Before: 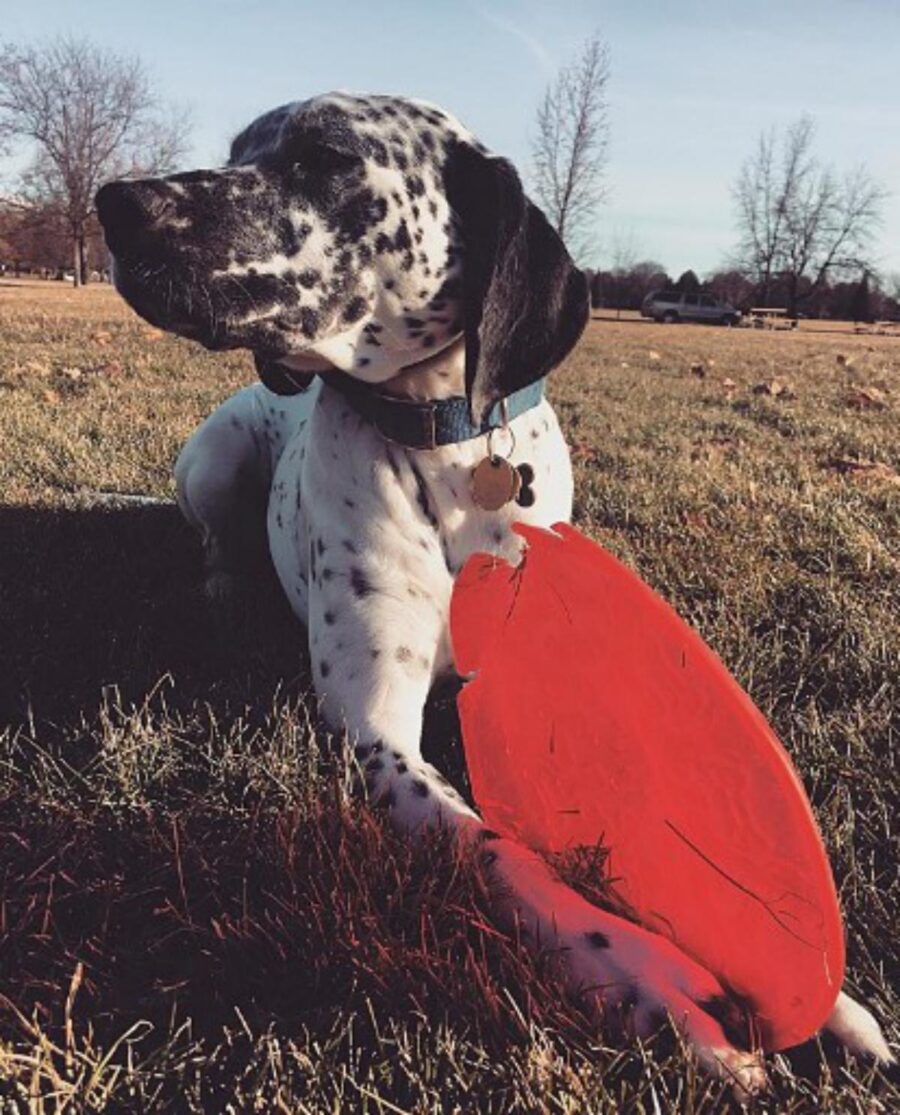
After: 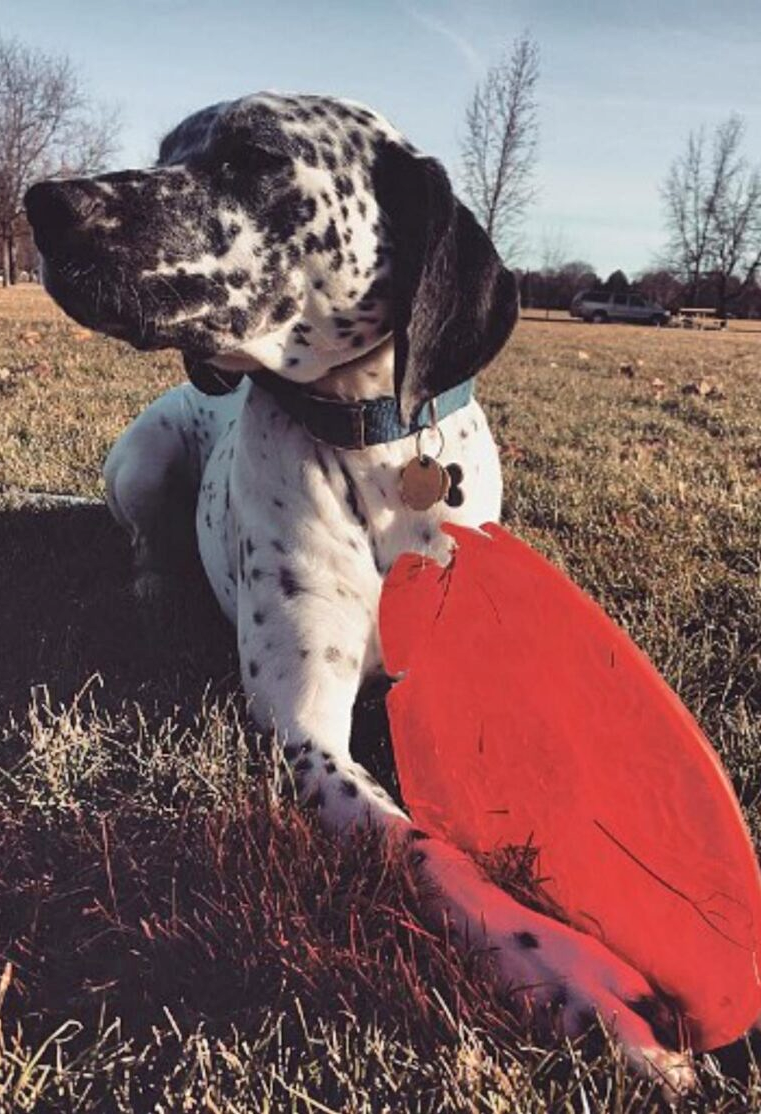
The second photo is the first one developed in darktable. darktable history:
crop: left 7.978%, right 7.453%
local contrast: highlights 107%, shadows 102%, detail 119%, midtone range 0.2
shadows and highlights: low approximation 0.01, soften with gaussian
